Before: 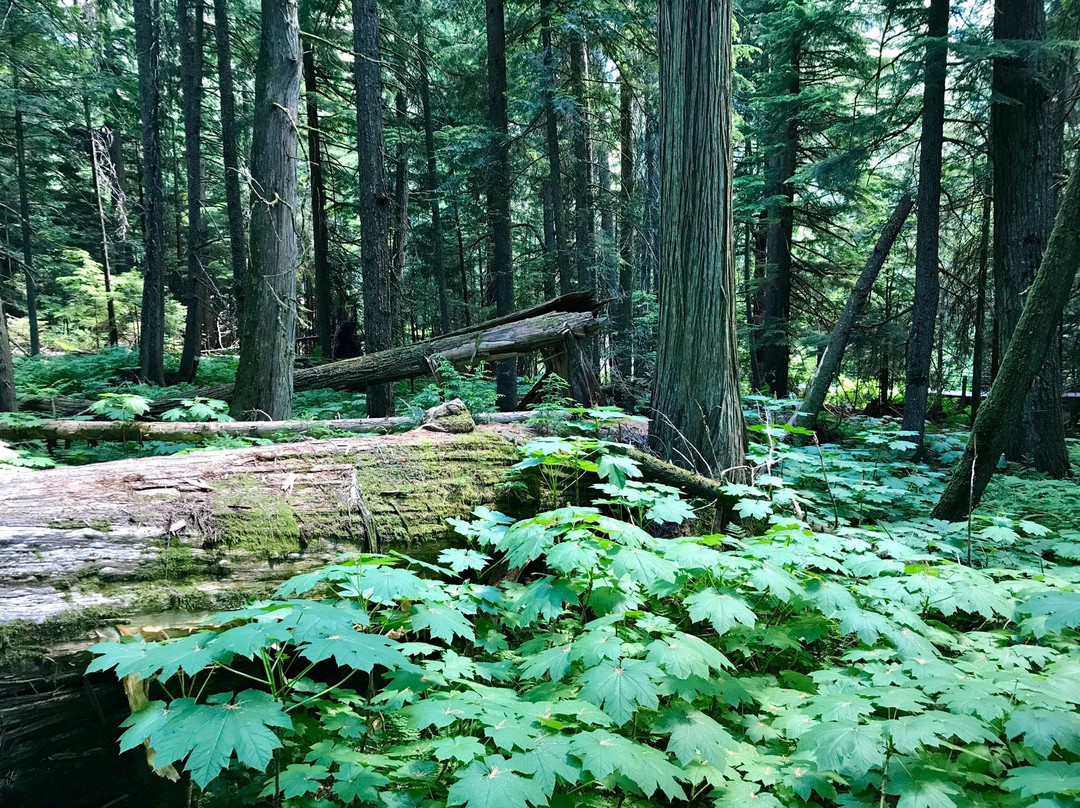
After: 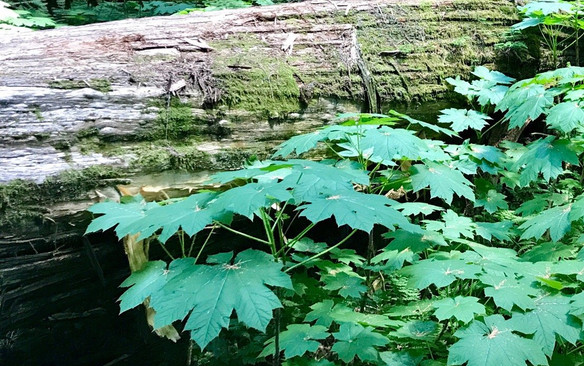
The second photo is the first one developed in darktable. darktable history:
crop and rotate: top 54.545%, right 45.846%, bottom 0.099%
exposure: compensate highlight preservation false
